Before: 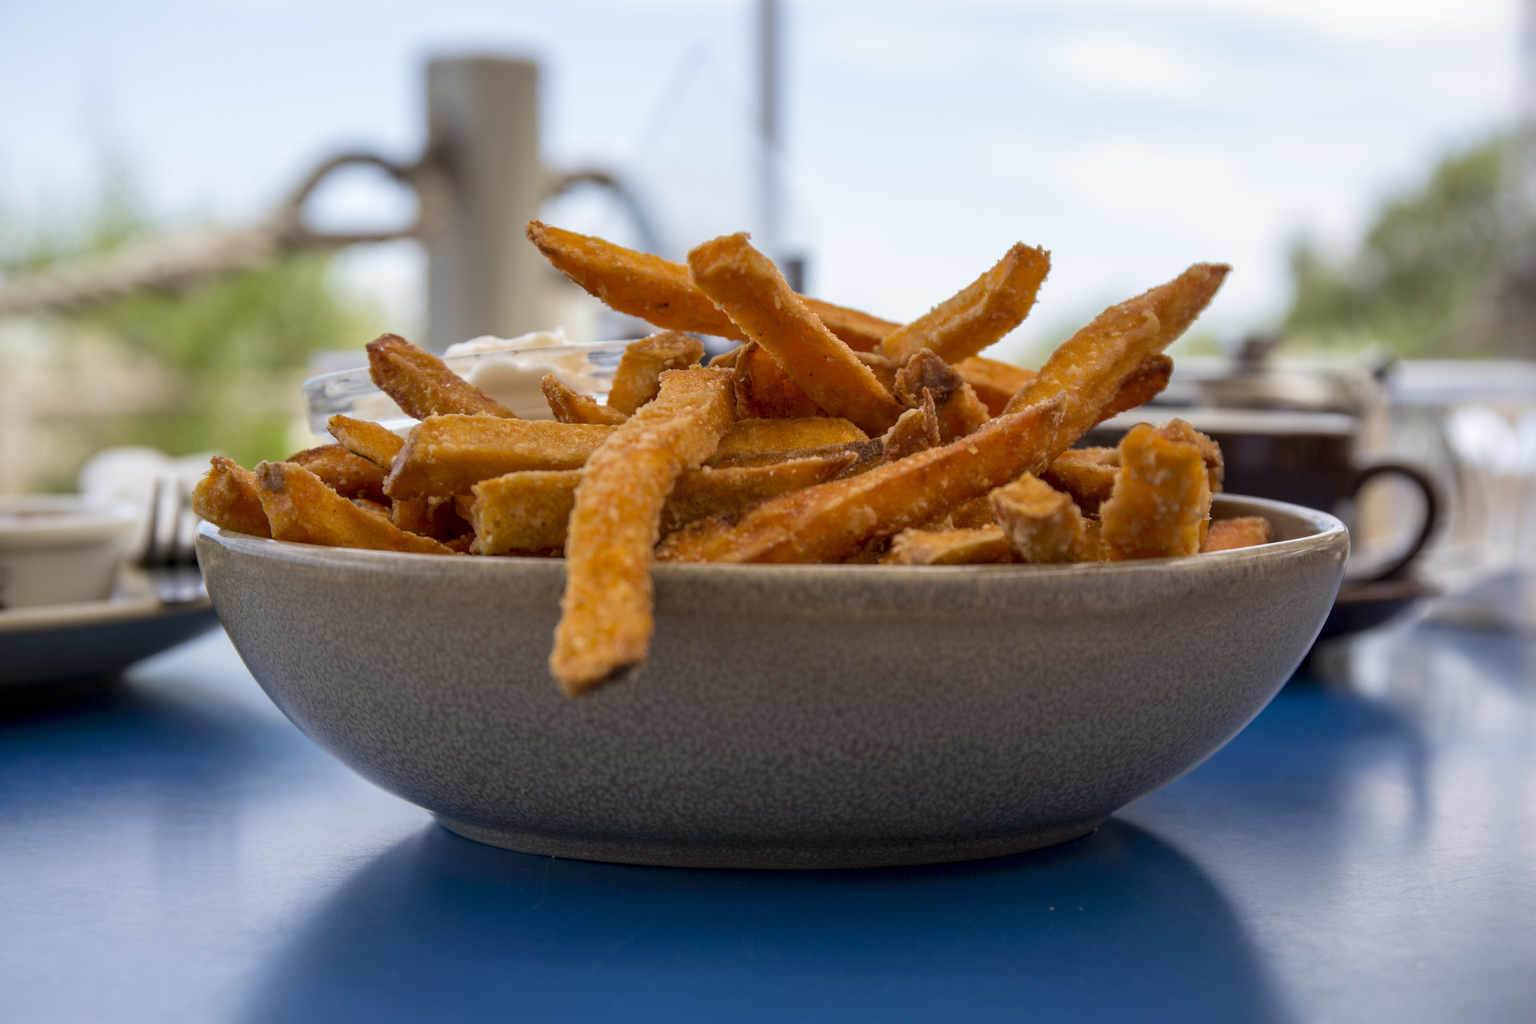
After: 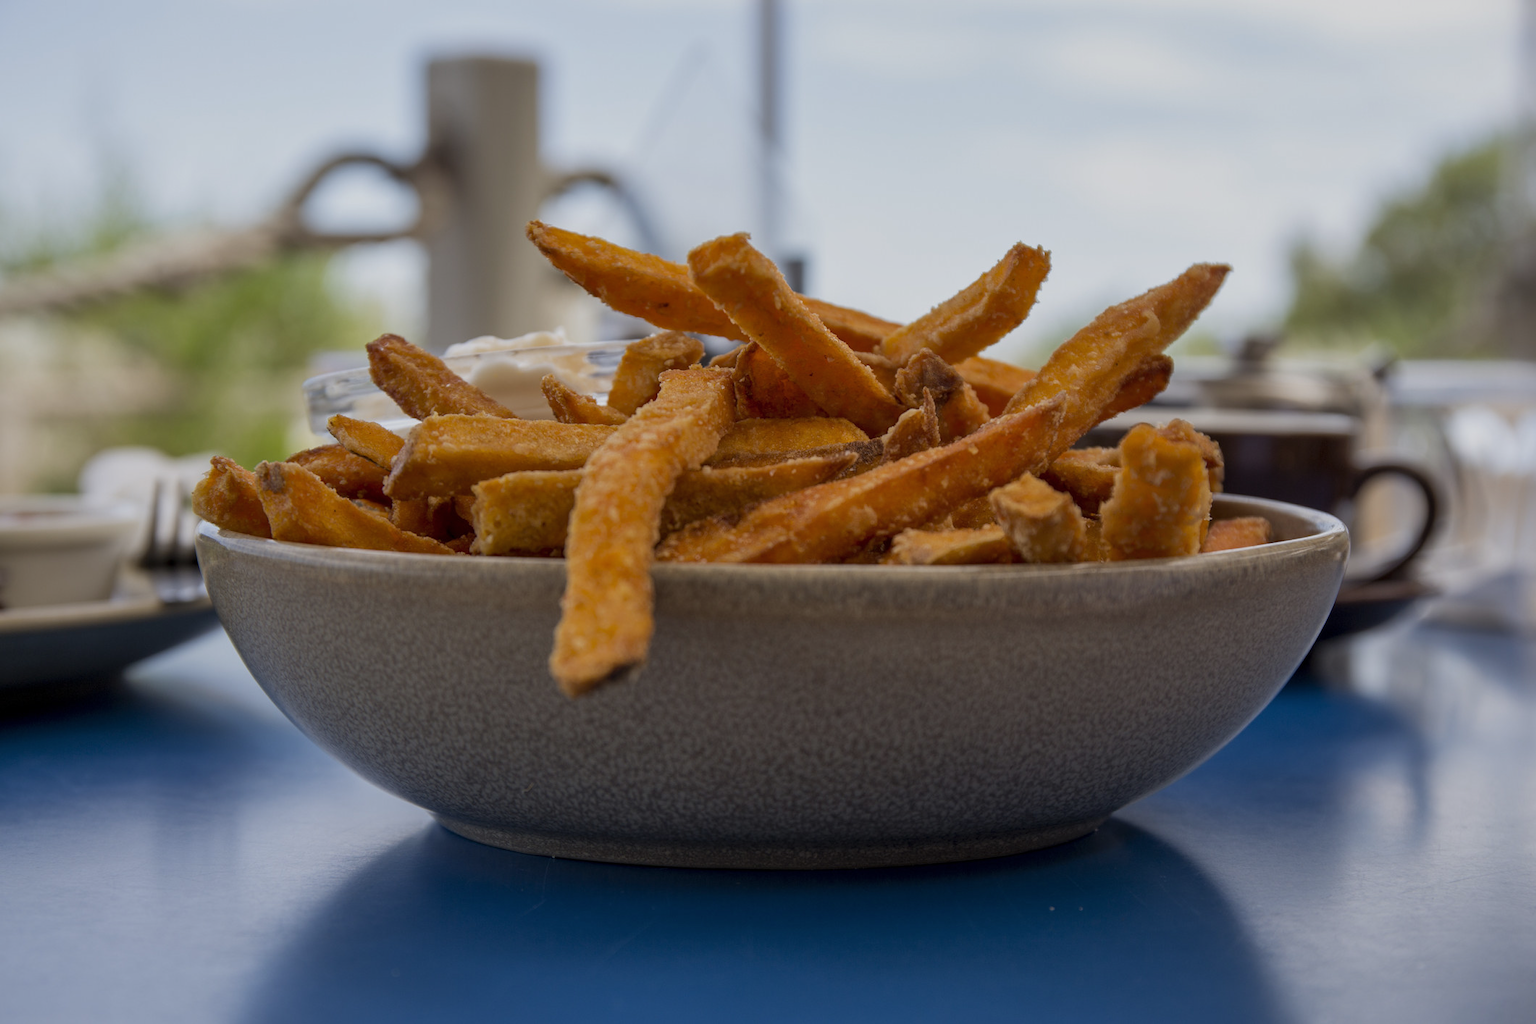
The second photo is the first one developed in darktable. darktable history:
tone equalizer: on, module defaults
exposure: exposure -0.462 EV, compensate highlight preservation false
shadows and highlights: shadows 25, highlights -25
